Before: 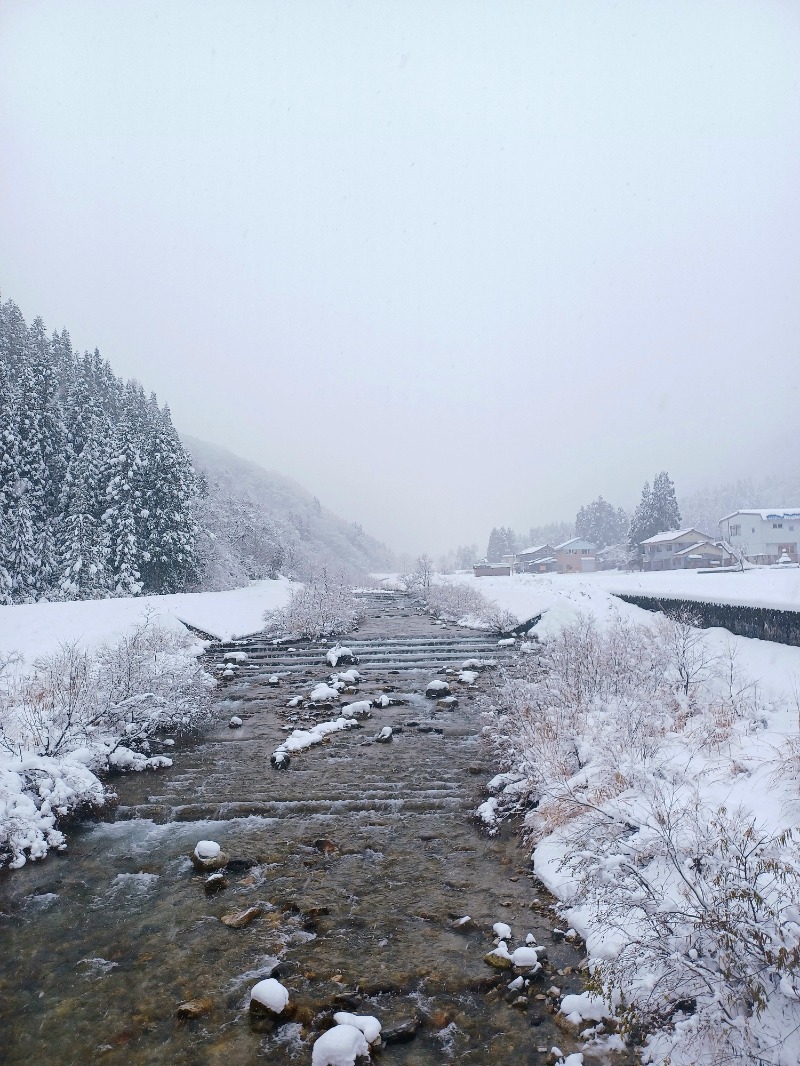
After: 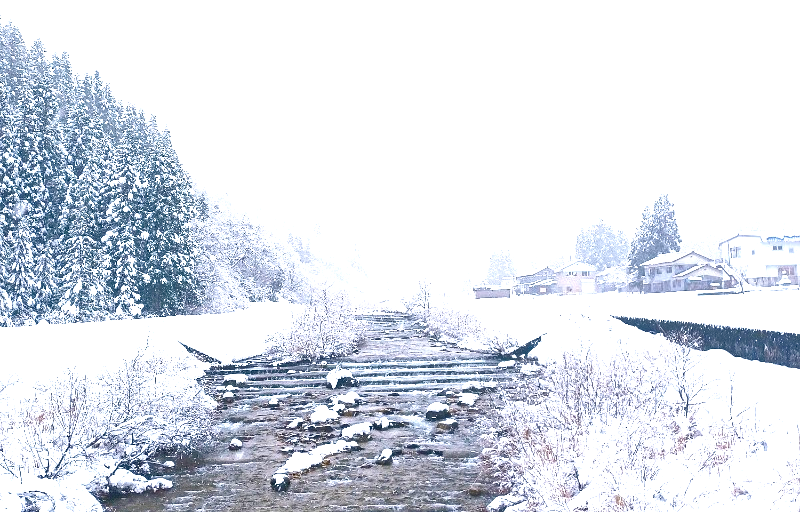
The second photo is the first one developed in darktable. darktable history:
exposure: black level correction 0, exposure 1.745 EV, compensate exposure bias true, compensate highlight preservation false
color balance rgb: shadows lift › chroma 0.851%, shadows lift › hue 115.53°, perceptual saturation grading › global saturation 27.557%, perceptual saturation grading › highlights -25.332%, perceptual saturation grading › shadows 25.188%
crop and rotate: top 26.1%, bottom 25.857%
tone equalizer: -8 EV -0.002 EV, -7 EV 0.004 EV, -6 EV -0.045 EV, -5 EV 0.018 EV, -4 EV -0.024 EV, -3 EV 0.019 EV, -2 EV -0.049 EV, -1 EV -0.285 EV, +0 EV -0.589 EV
local contrast: mode bilateral grid, contrast 70, coarseness 74, detail 180%, midtone range 0.2
velvia: strength 17.55%
